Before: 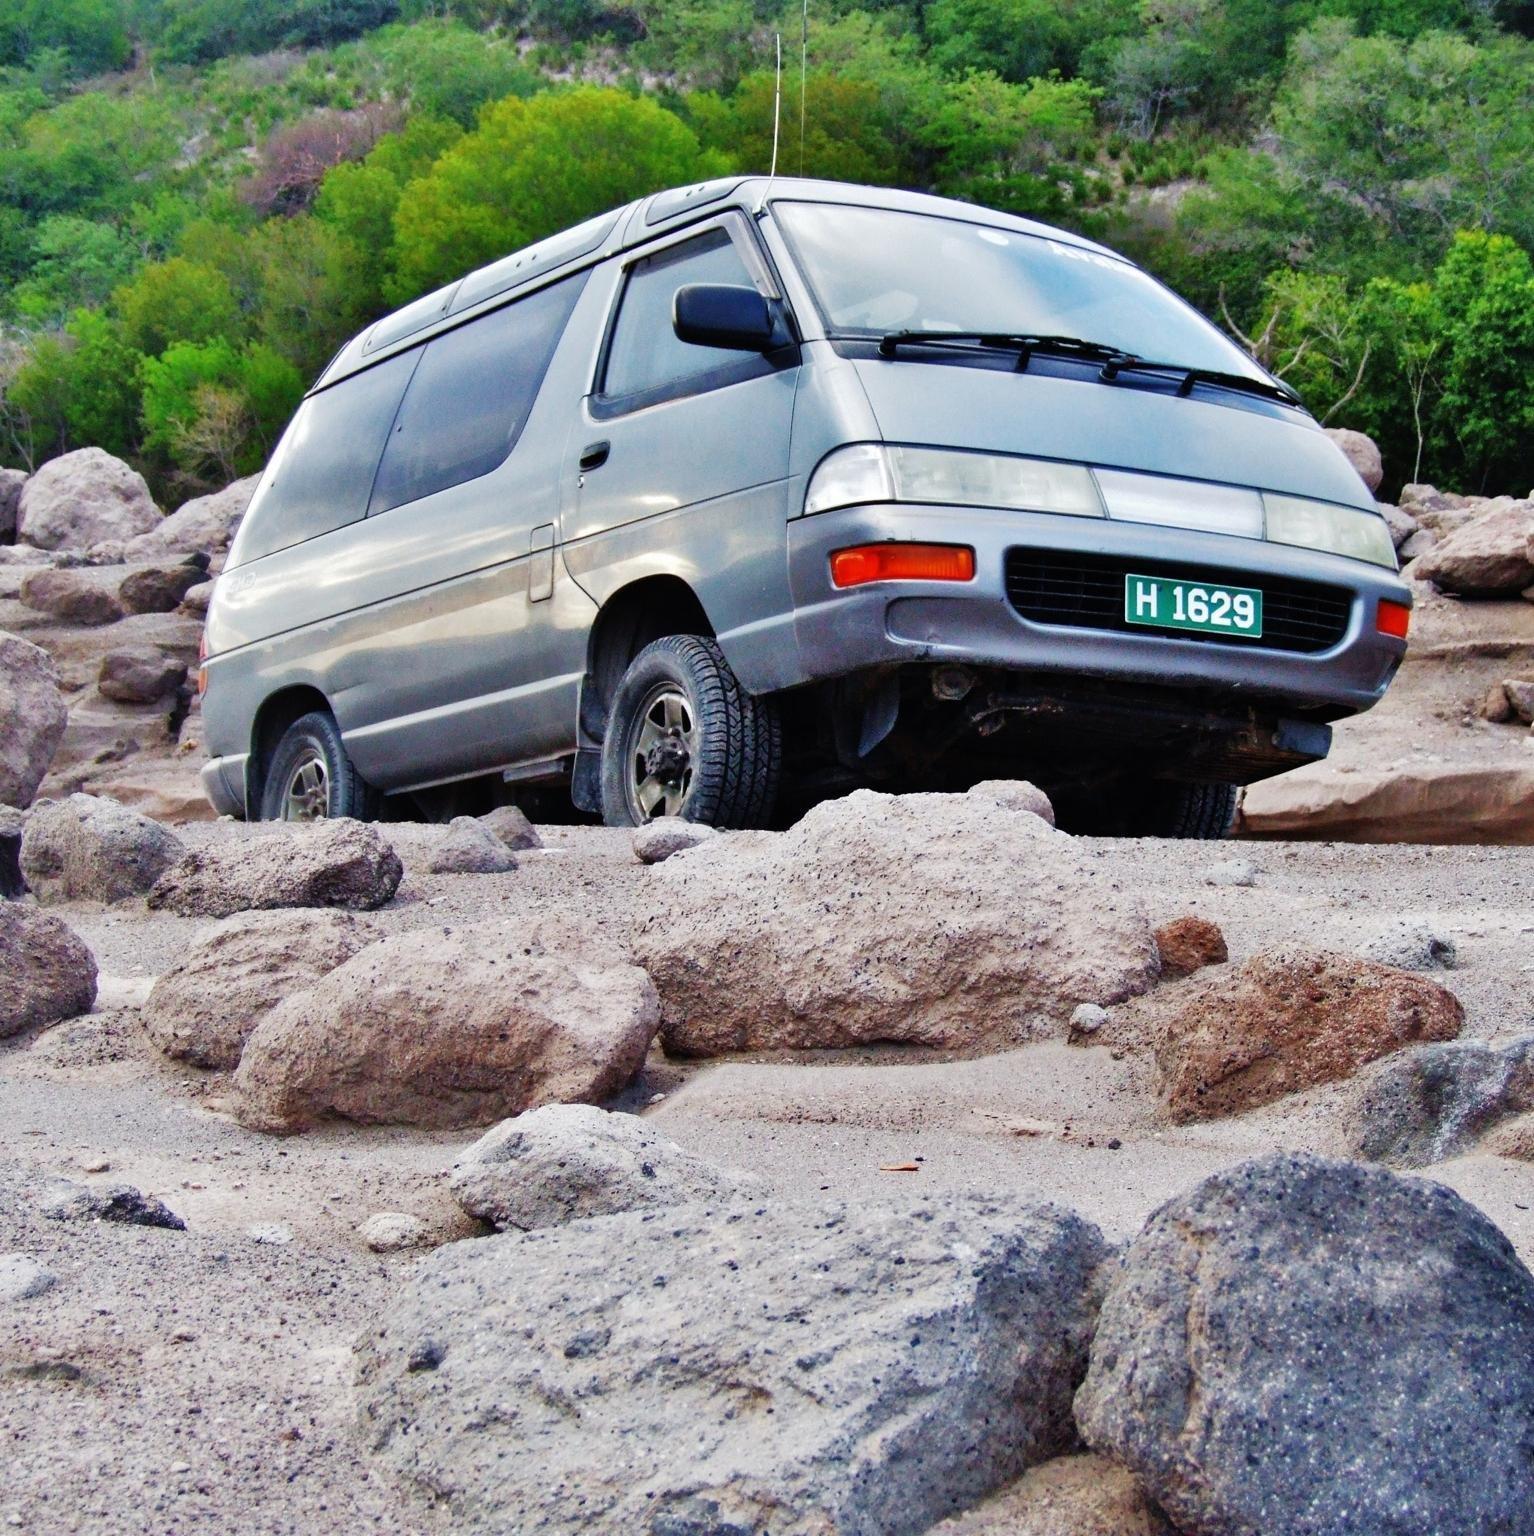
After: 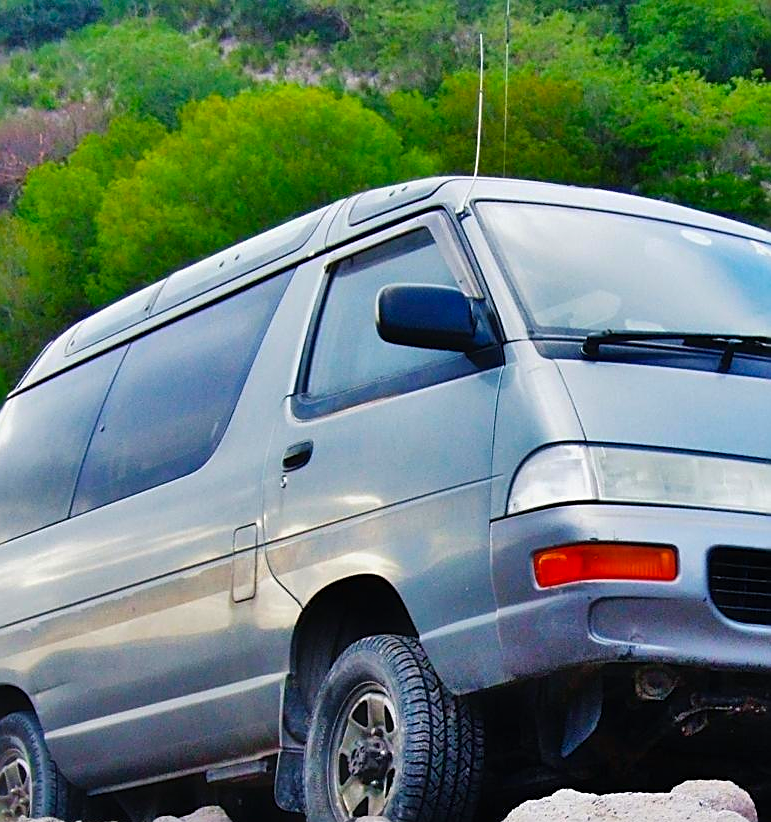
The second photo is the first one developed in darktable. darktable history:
color balance rgb: shadows lift › chroma 2.014%, shadows lift › hue 216.48°, perceptual saturation grading › global saturation 19.963%, global vibrance 20%
contrast equalizer: y [[0.5, 0.486, 0.447, 0.446, 0.489, 0.5], [0.5 ×6], [0.5 ×6], [0 ×6], [0 ×6]]
crop: left 19.406%, right 30.288%, bottom 46.441%
sharpen: on, module defaults
shadows and highlights: shadows 43.87, white point adjustment -1.41, soften with gaussian
